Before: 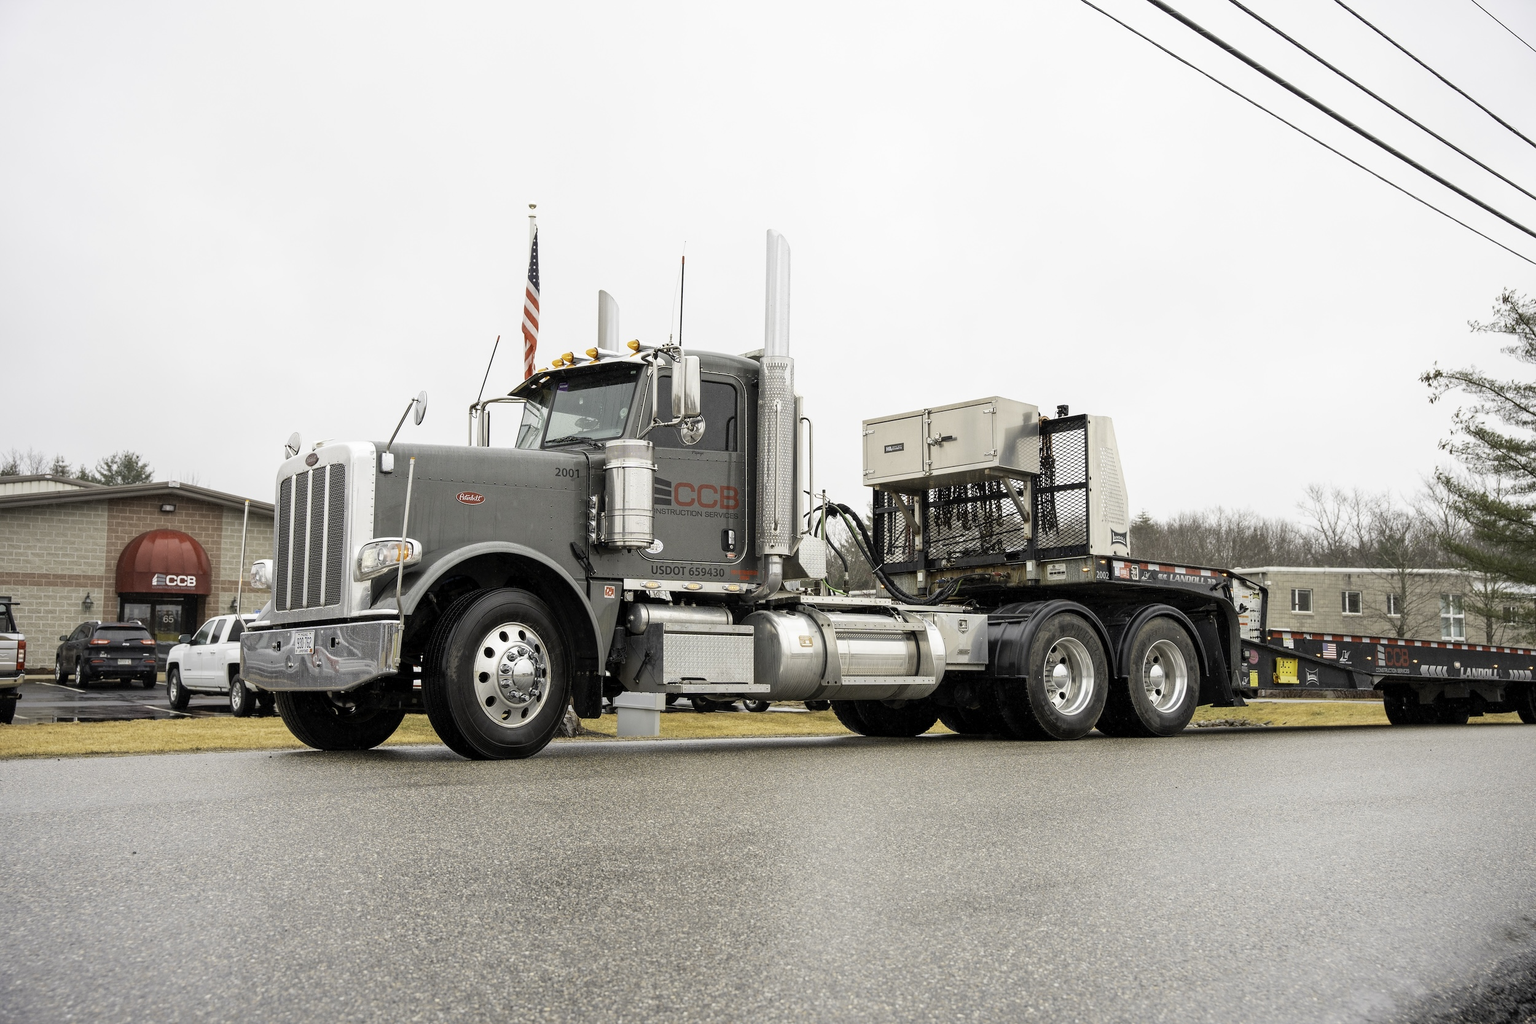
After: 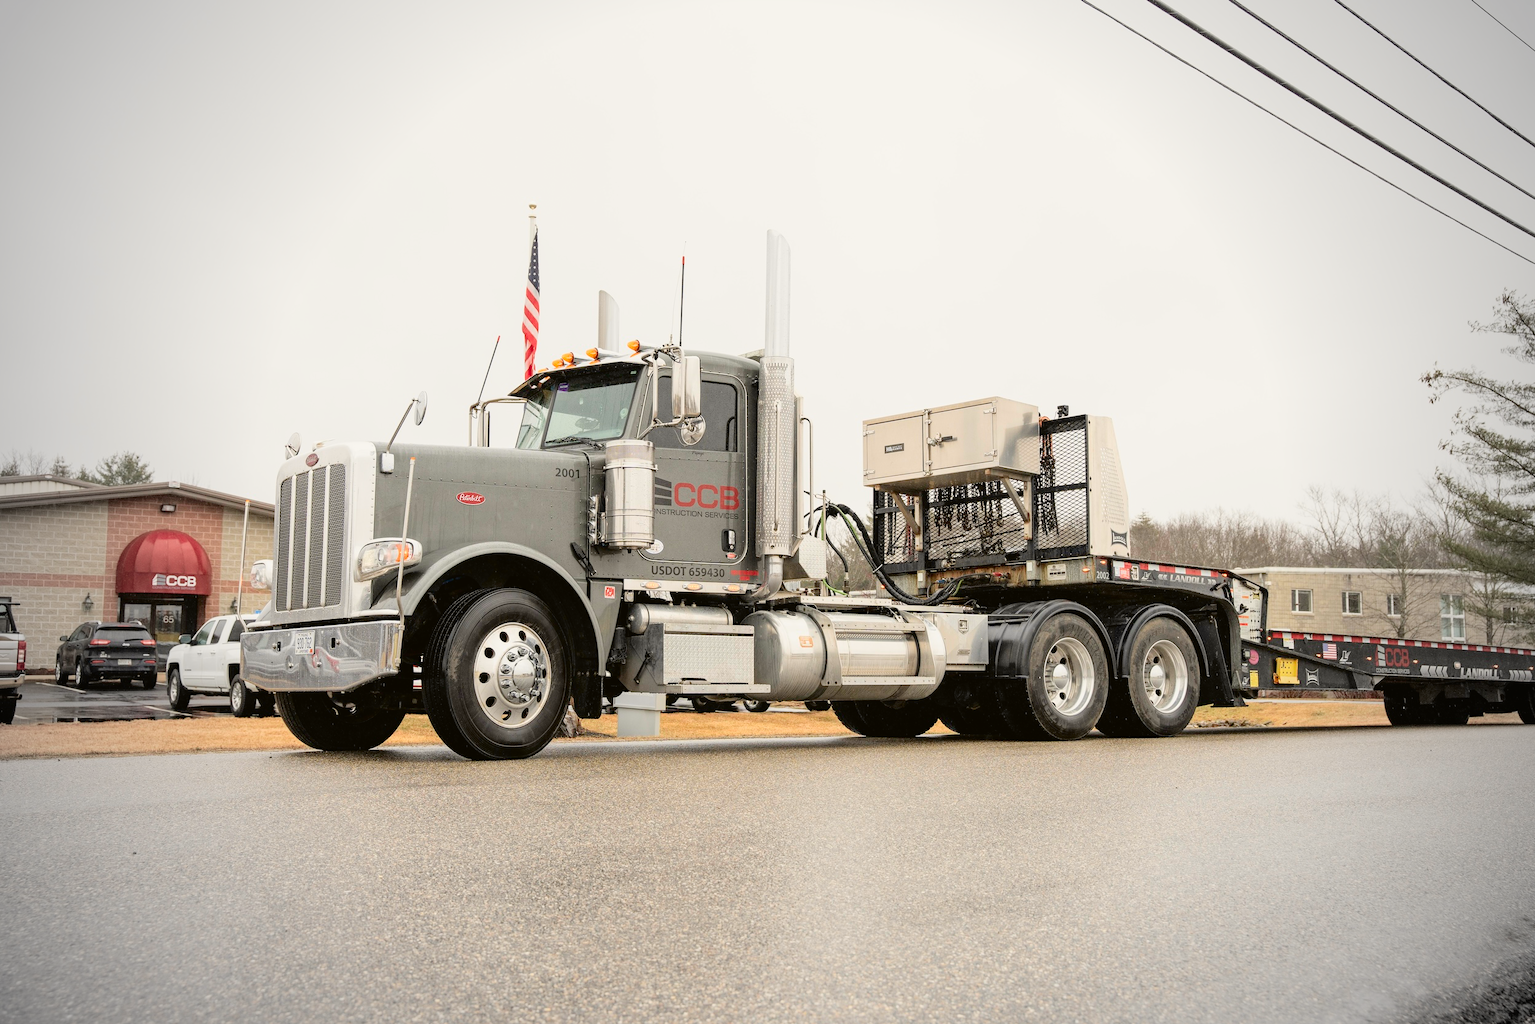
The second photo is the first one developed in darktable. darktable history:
tone curve: curves: ch0 [(0, 0.021) (0.049, 0.044) (0.152, 0.14) (0.328, 0.377) (0.473, 0.543) (0.641, 0.705) (0.868, 0.887) (1, 0.969)]; ch1 [(0, 0) (0.302, 0.331) (0.427, 0.433) (0.472, 0.47) (0.502, 0.503) (0.522, 0.526) (0.564, 0.591) (0.602, 0.632) (0.677, 0.701) (0.859, 0.885) (1, 1)]; ch2 [(0, 0) (0.33, 0.301) (0.447, 0.44) (0.487, 0.496) (0.502, 0.516) (0.535, 0.554) (0.565, 0.598) (0.618, 0.629) (1, 1)], color space Lab, independent channels, preserve colors none
vignetting: fall-off start 67.15%, brightness -0.442, saturation -0.691, width/height ratio 1.011, unbound false
